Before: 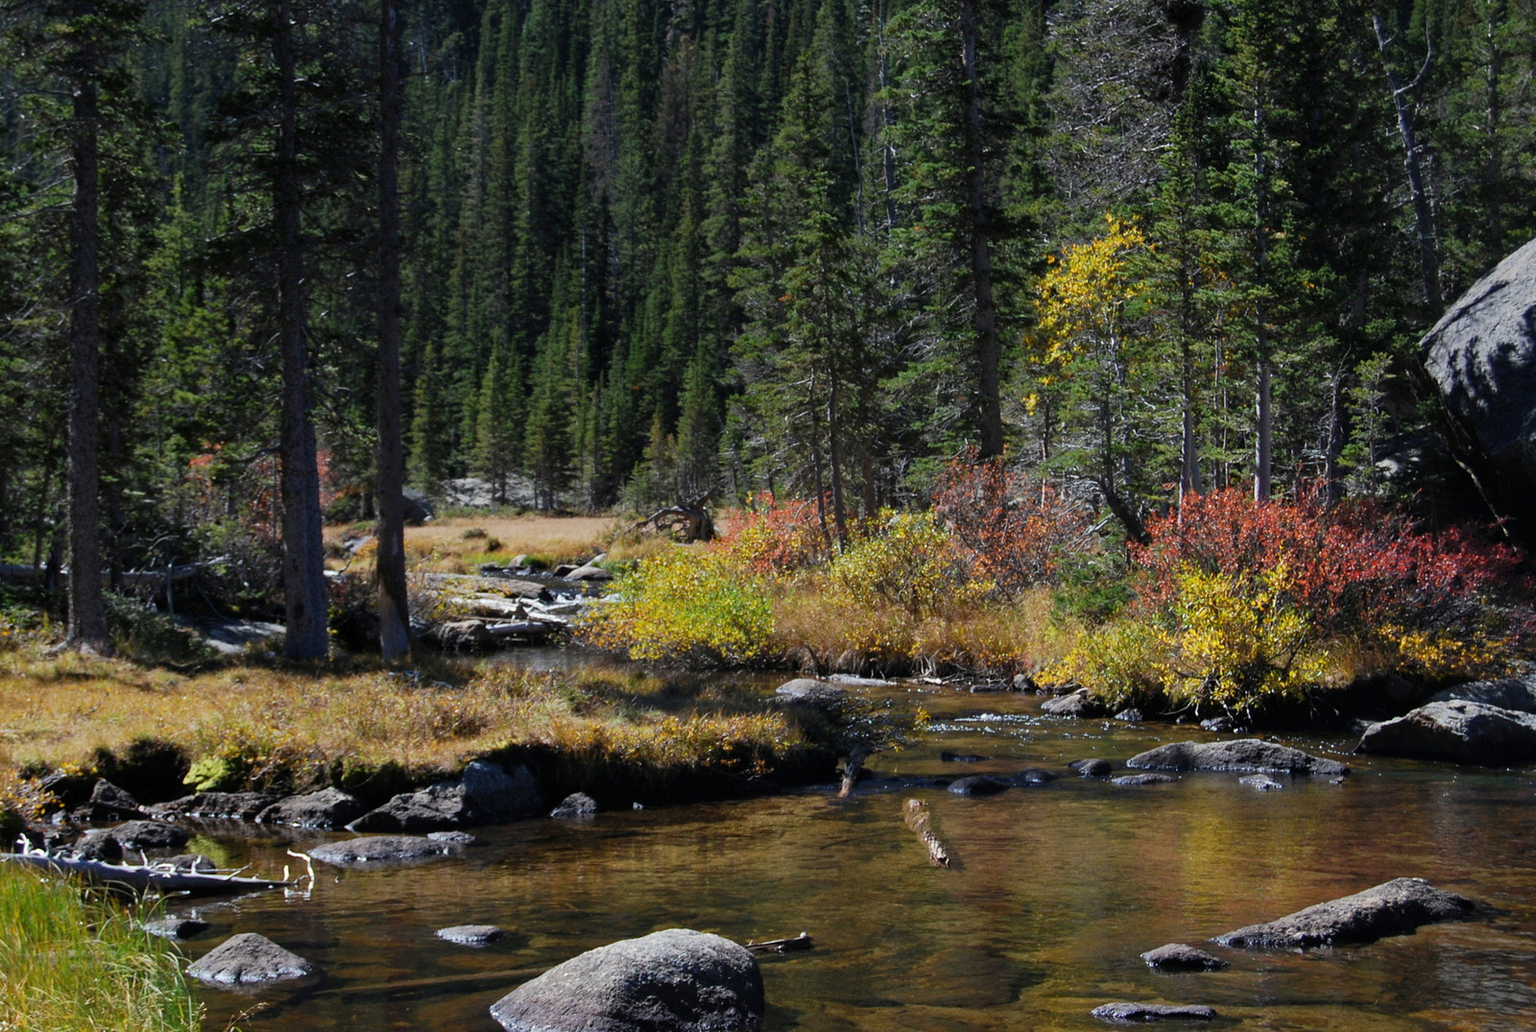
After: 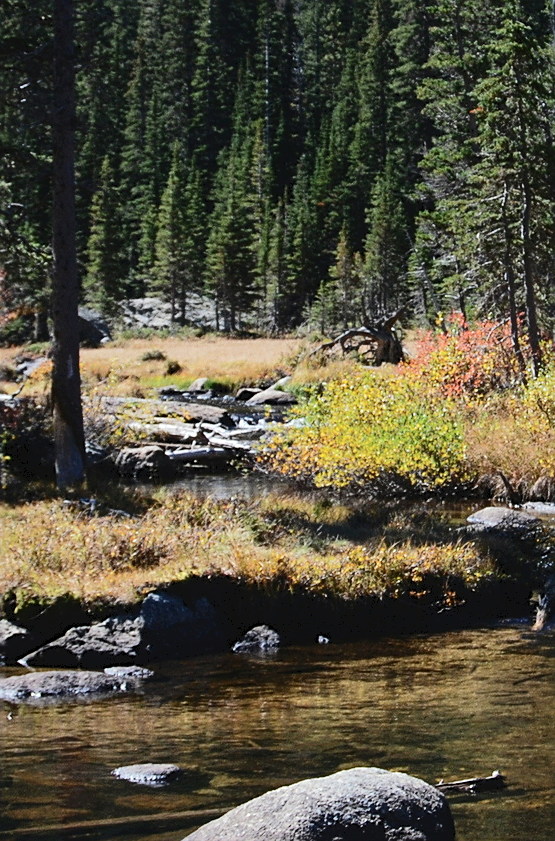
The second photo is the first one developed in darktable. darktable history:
tone curve: curves: ch0 [(0, 0) (0.003, 0.058) (0.011, 0.059) (0.025, 0.061) (0.044, 0.067) (0.069, 0.084) (0.1, 0.102) (0.136, 0.124) (0.177, 0.171) (0.224, 0.246) (0.277, 0.324) (0.335, 0.411) (0.399, 0.509) (0.468, 0.605) (0.543, 0.688) (0.623, 0.738) (0.709, 0.798) (0.801, 0.852) (0.898, 0.911) (1, 1)], color space Lab, independent channels, preserve colors none
local contrast: highlights 106%, shadows 101%, detail 120%, midtone range 0.2
sharpen: amount 0.489
crop and rotate: left 21.333%, top 18.686%, right 43.954%, bottom 3%
